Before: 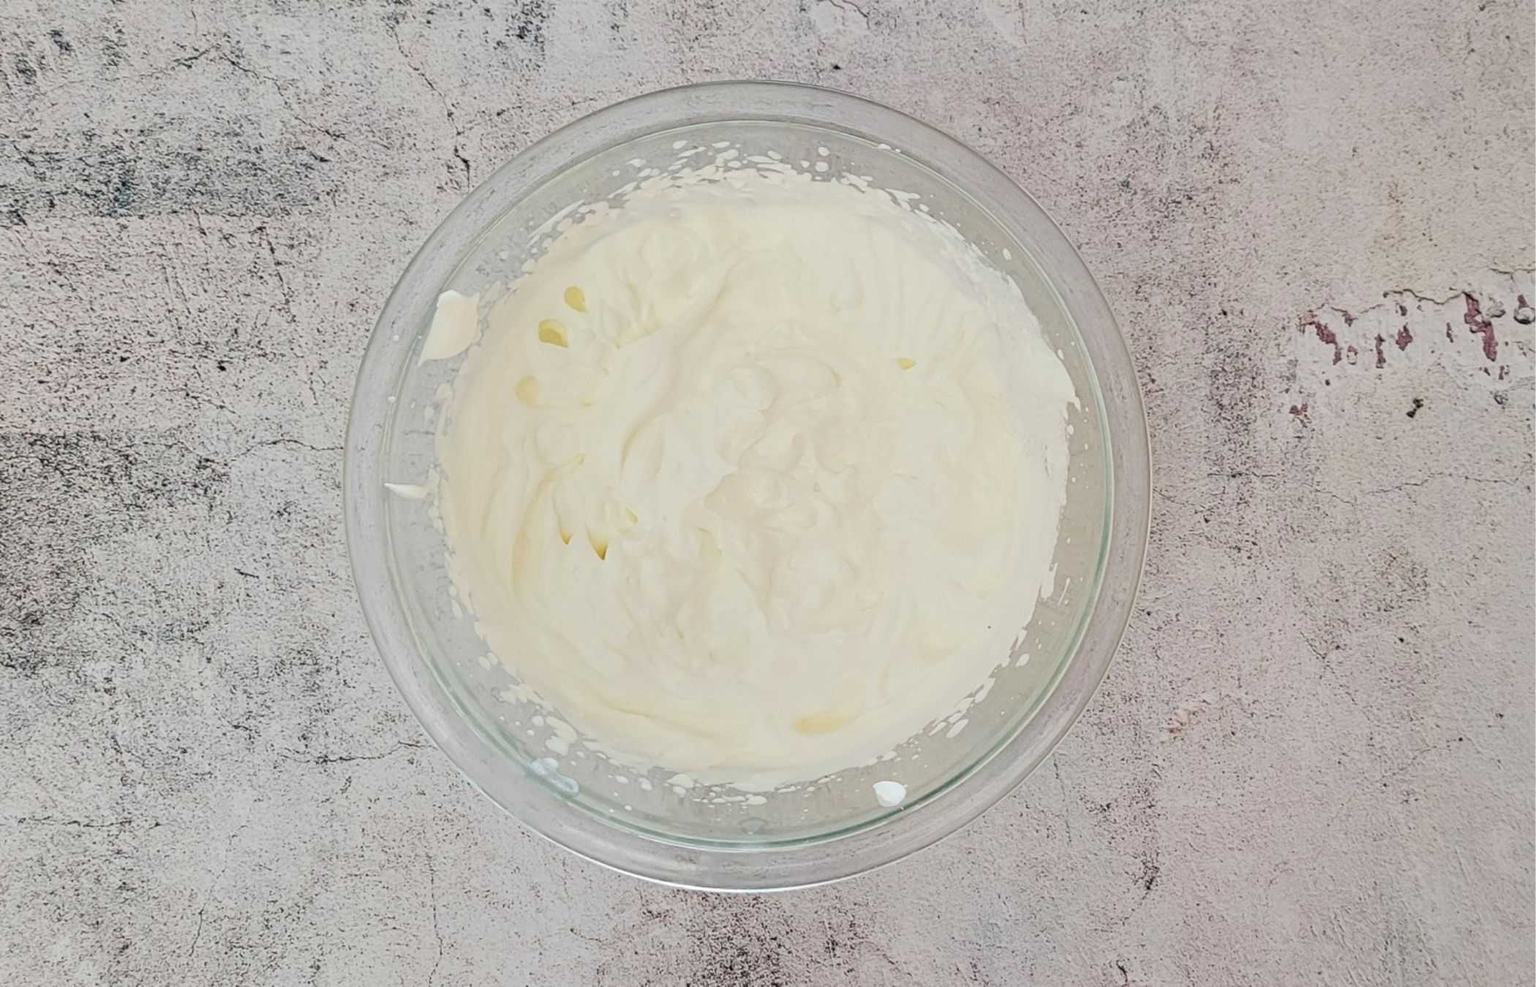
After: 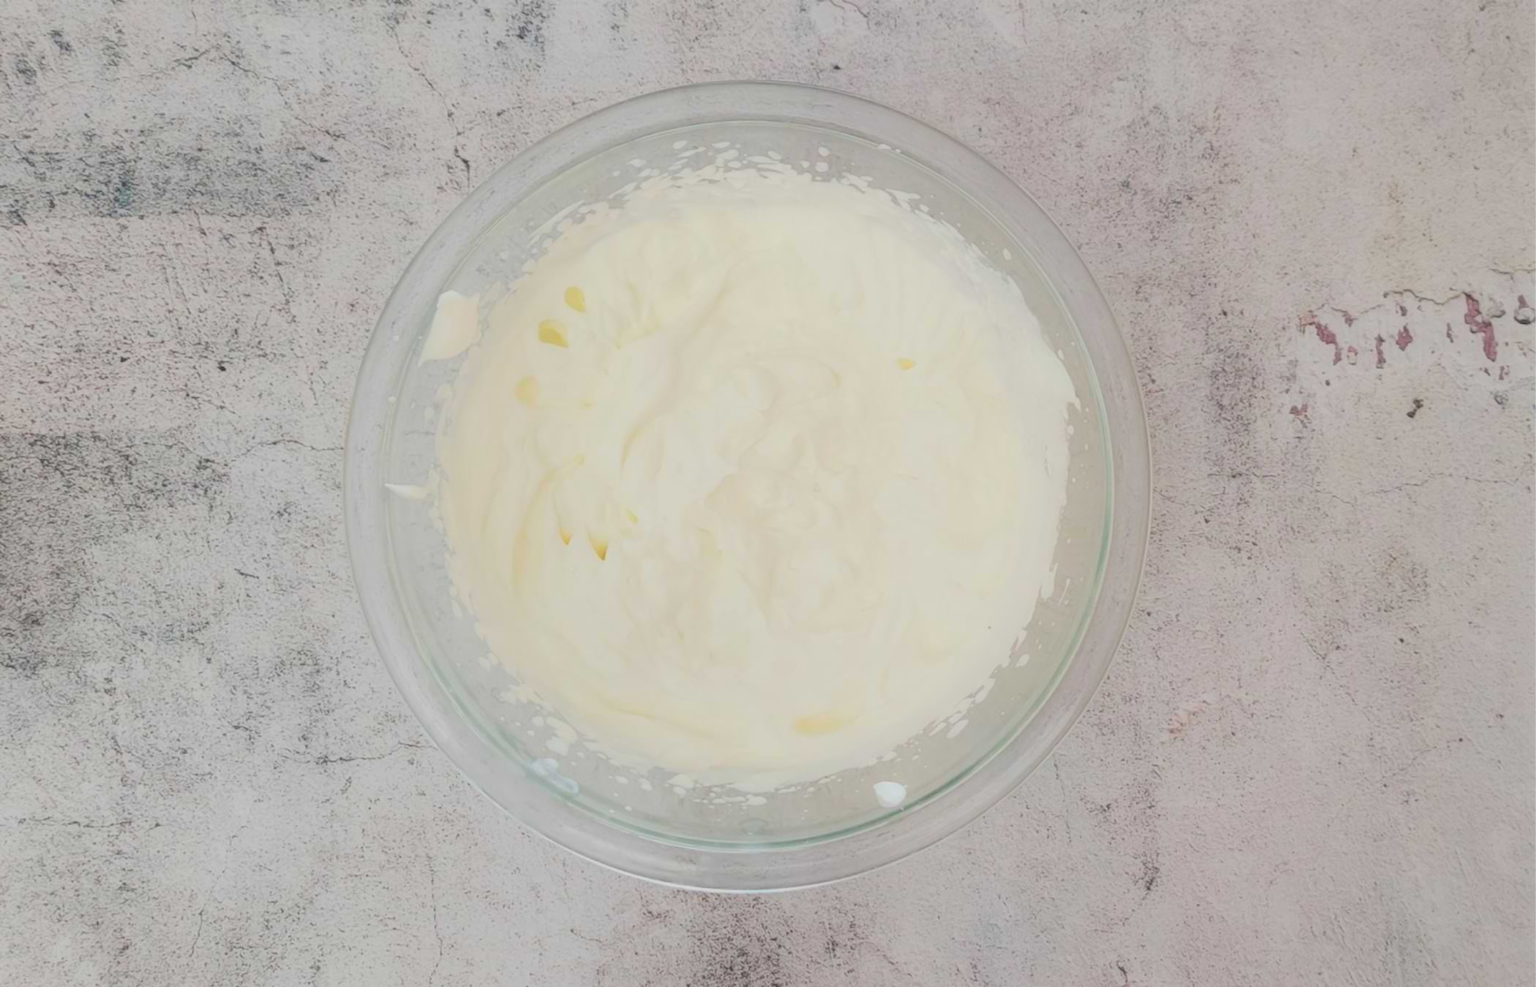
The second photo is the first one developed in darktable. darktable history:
contrast equalizer: octaves 7, y [[0.5, 0.542, 0.583, 0.625, 0.667, 0.708], [0.5 ×6], [0.5 ×6], [0 ×6], [0 ×6]], mix -0.993
